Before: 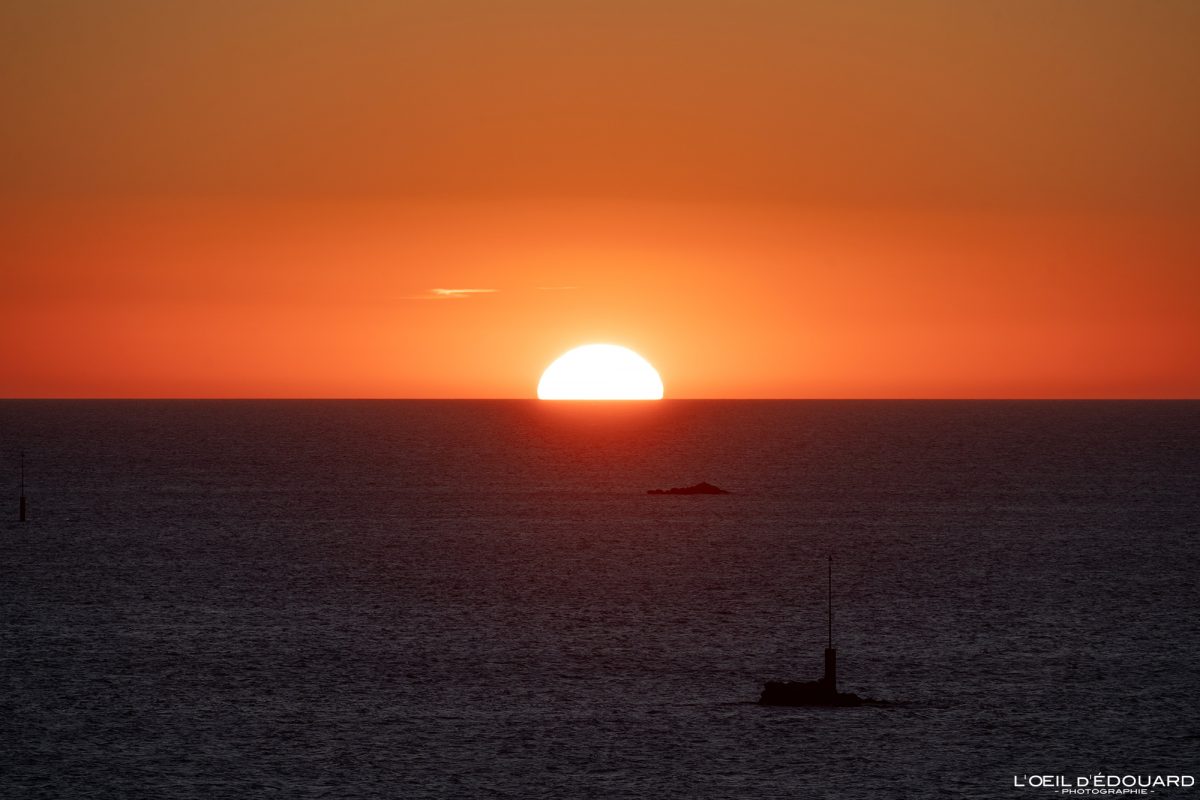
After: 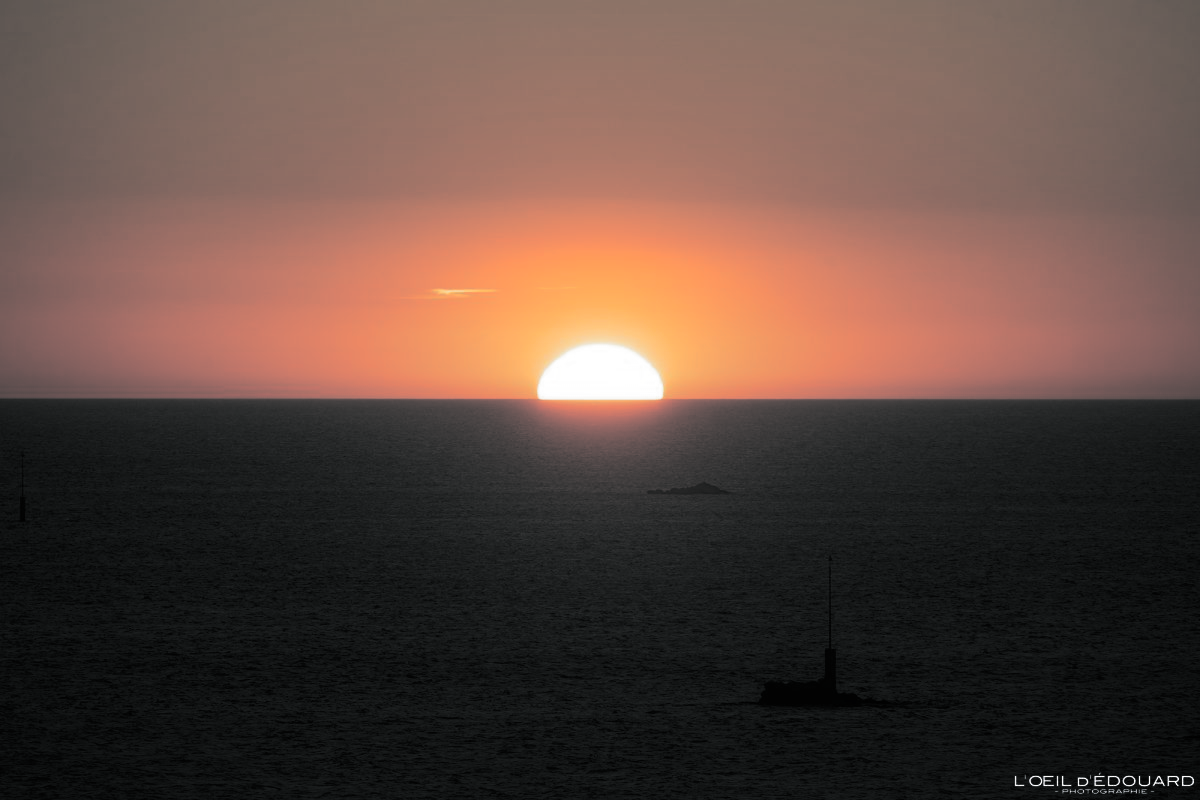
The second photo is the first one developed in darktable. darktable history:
split-toning: shadows › hue 190.8°, shadows › saturation 0.05, highlights › hue 54°, highlights › saturation 0.05, compress 0%
shadows and highlights: shadows -54.3, highlights 86.09, soften with gaussian
